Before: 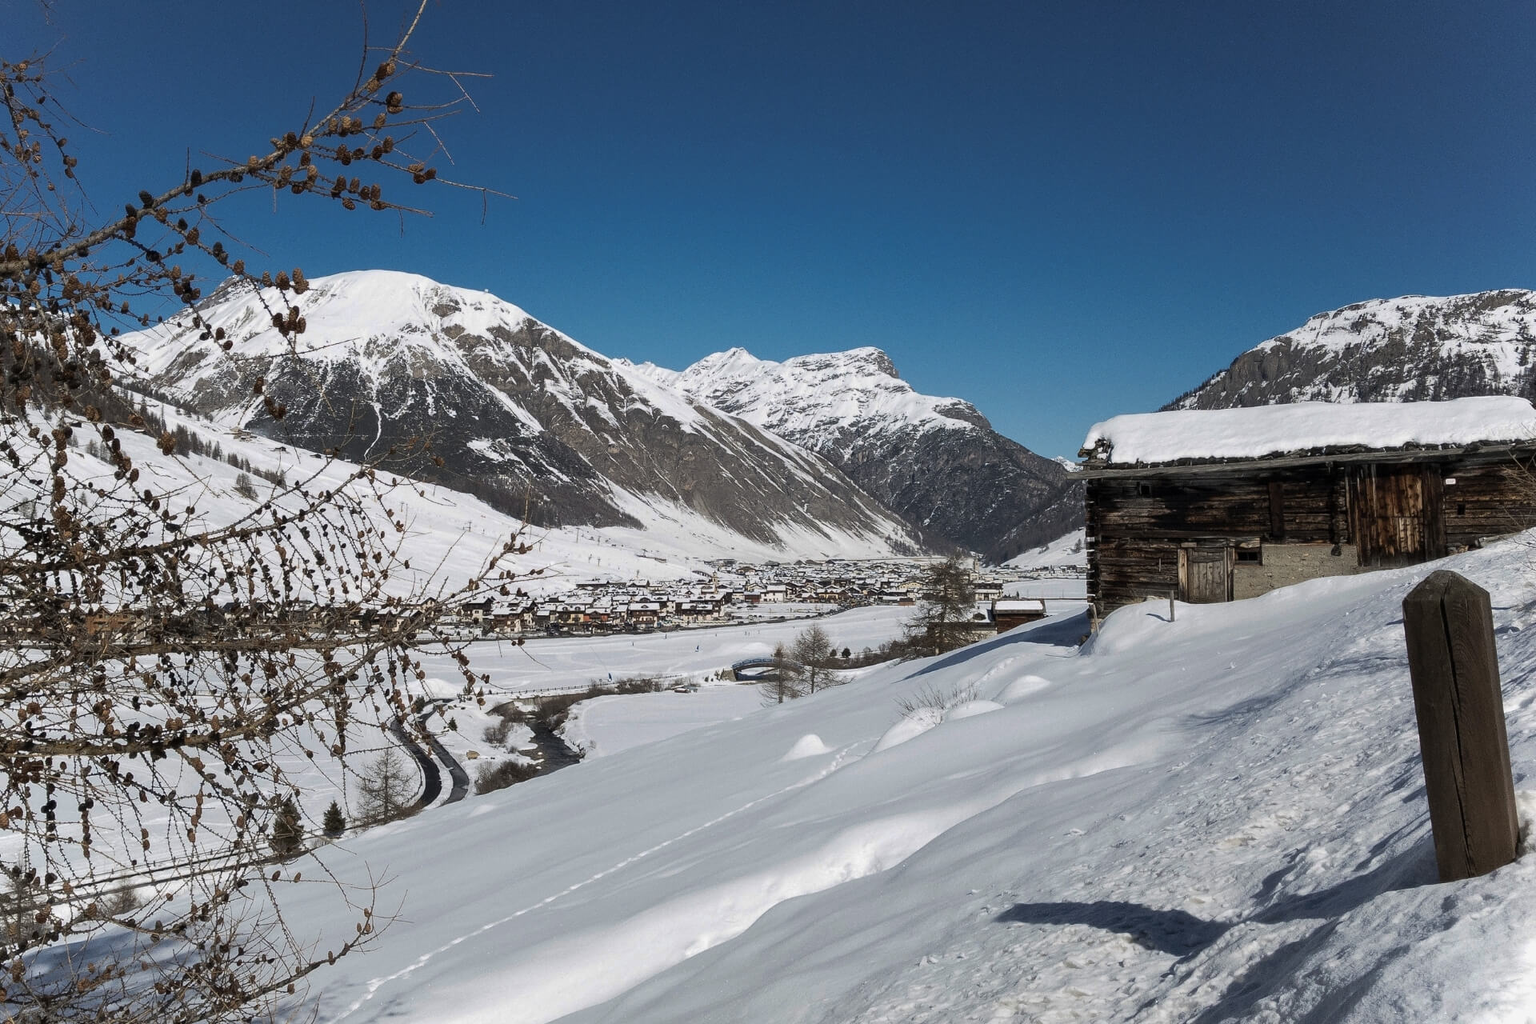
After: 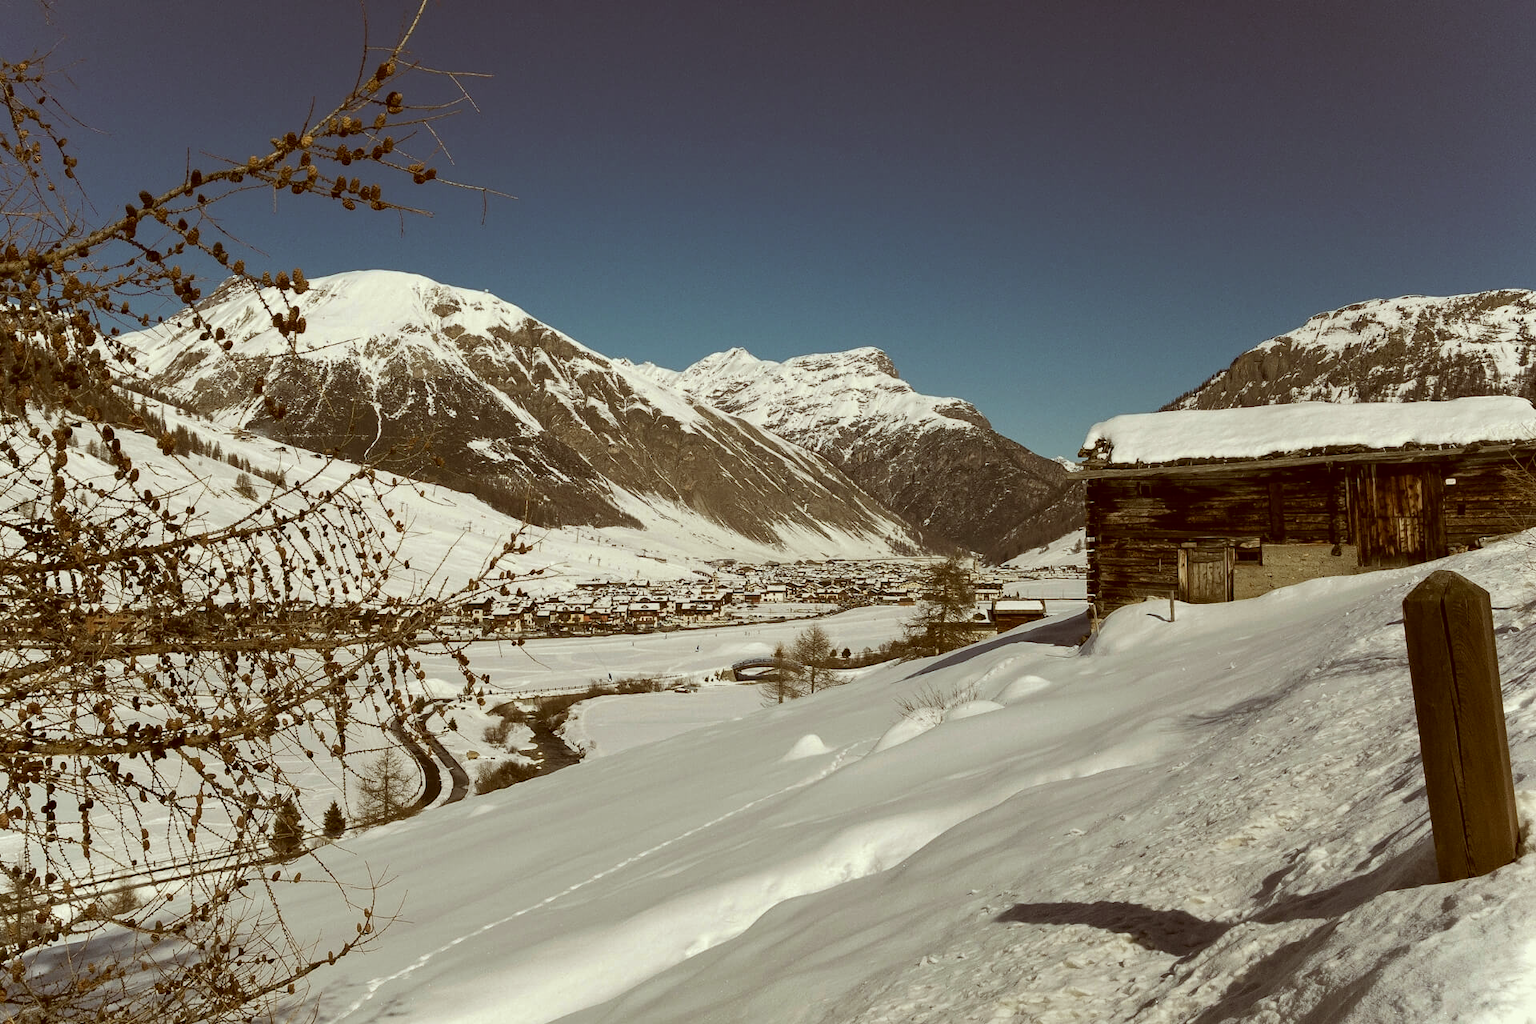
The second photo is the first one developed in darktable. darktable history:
haze removal: strength 0.1, compatibility mode true, adaptive false
color correction: highlights a* -5.3, highlights b* 9.8, shadows a* 9.8, shadows b* 24.26
